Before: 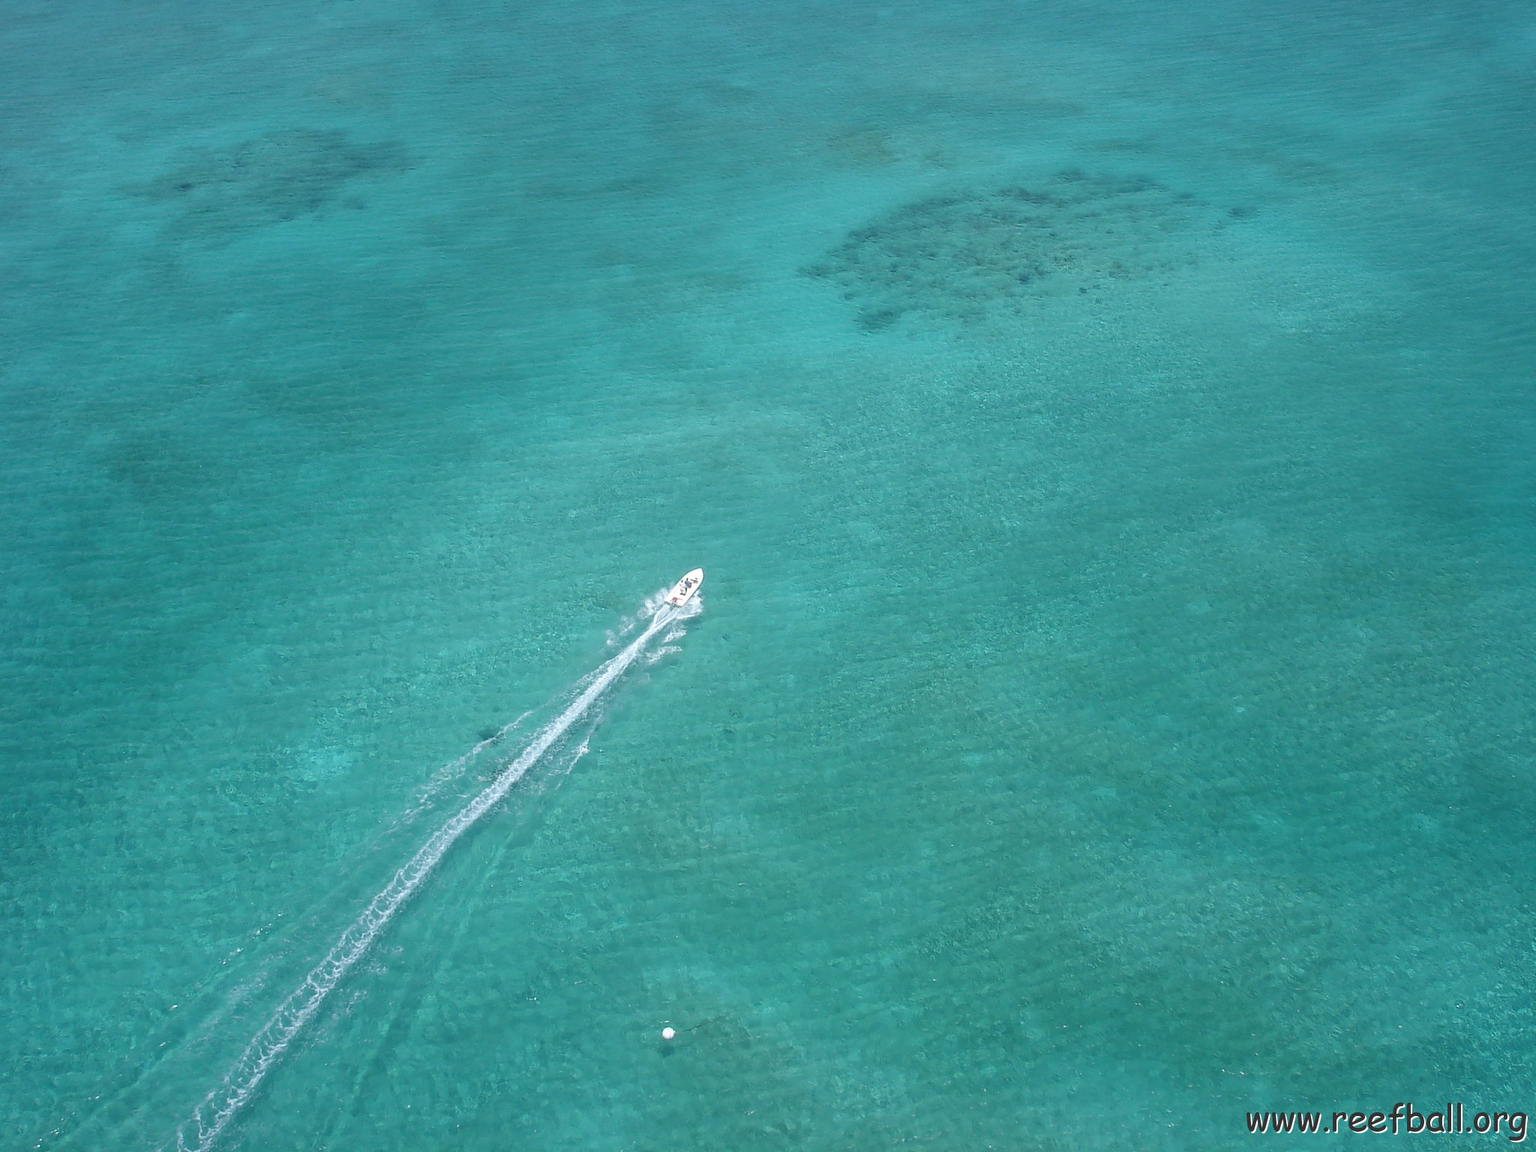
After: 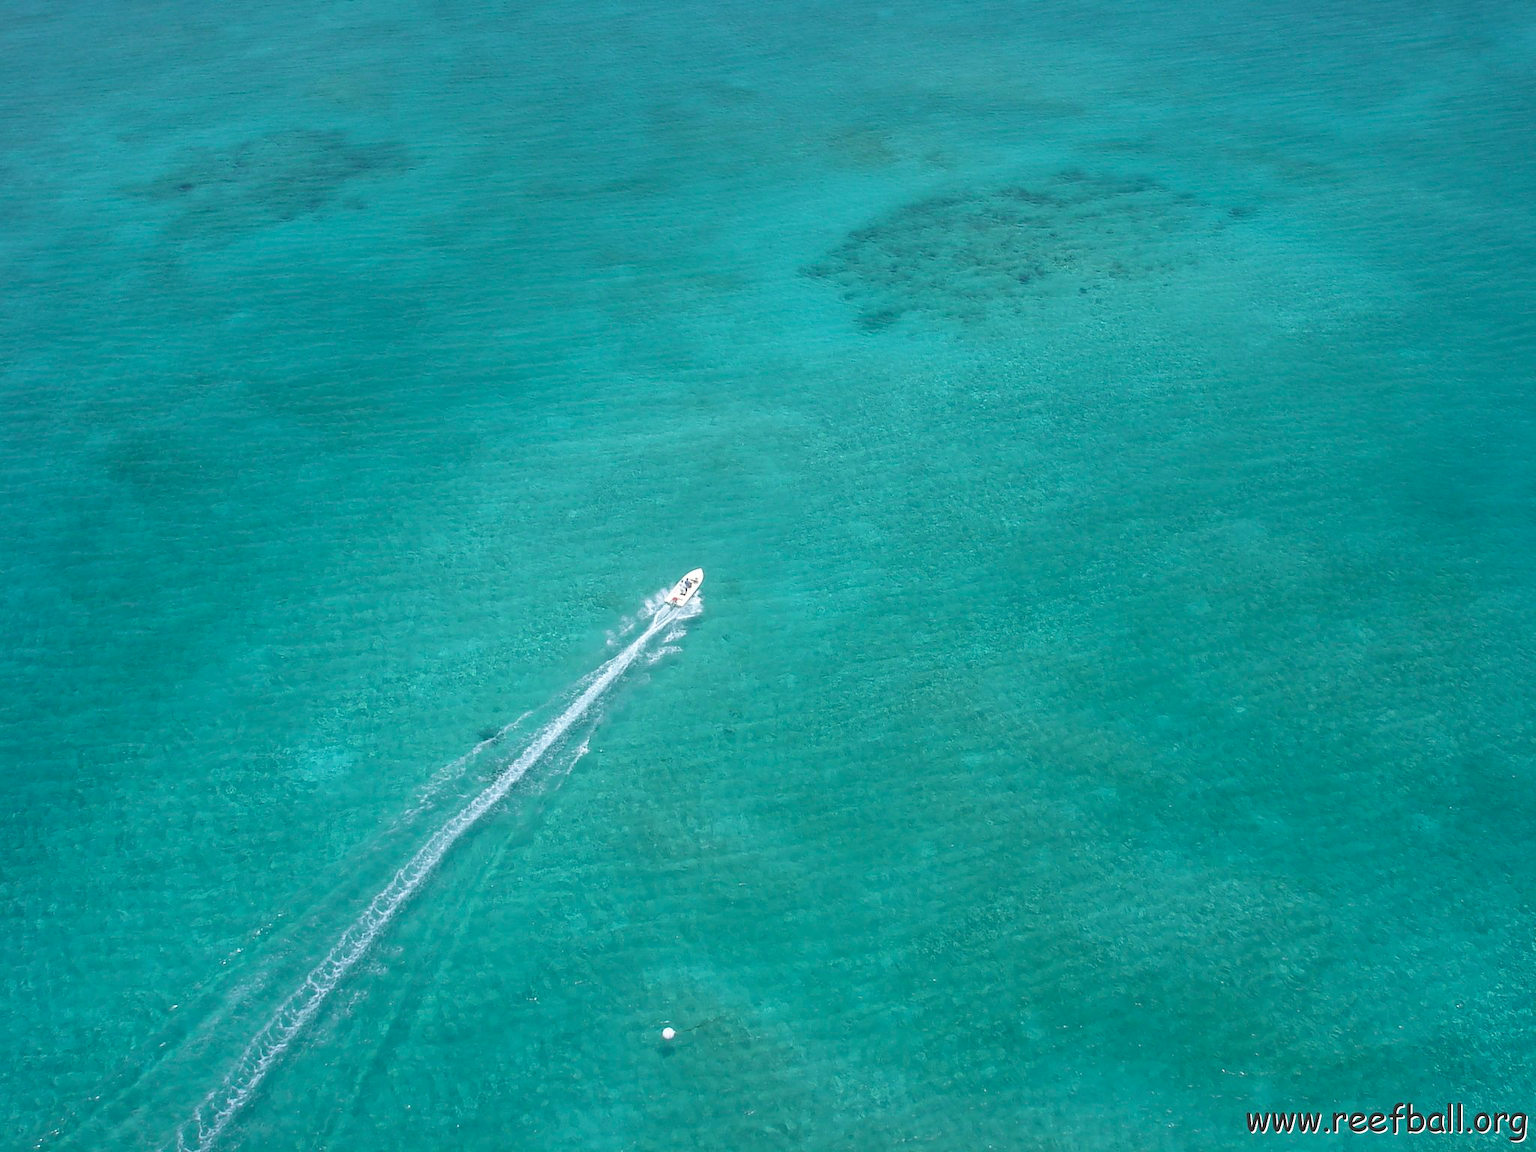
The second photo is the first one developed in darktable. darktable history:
velvia: on, module defaults
sharpen: radius 5.325, amount 0.312, threshold 26.433
